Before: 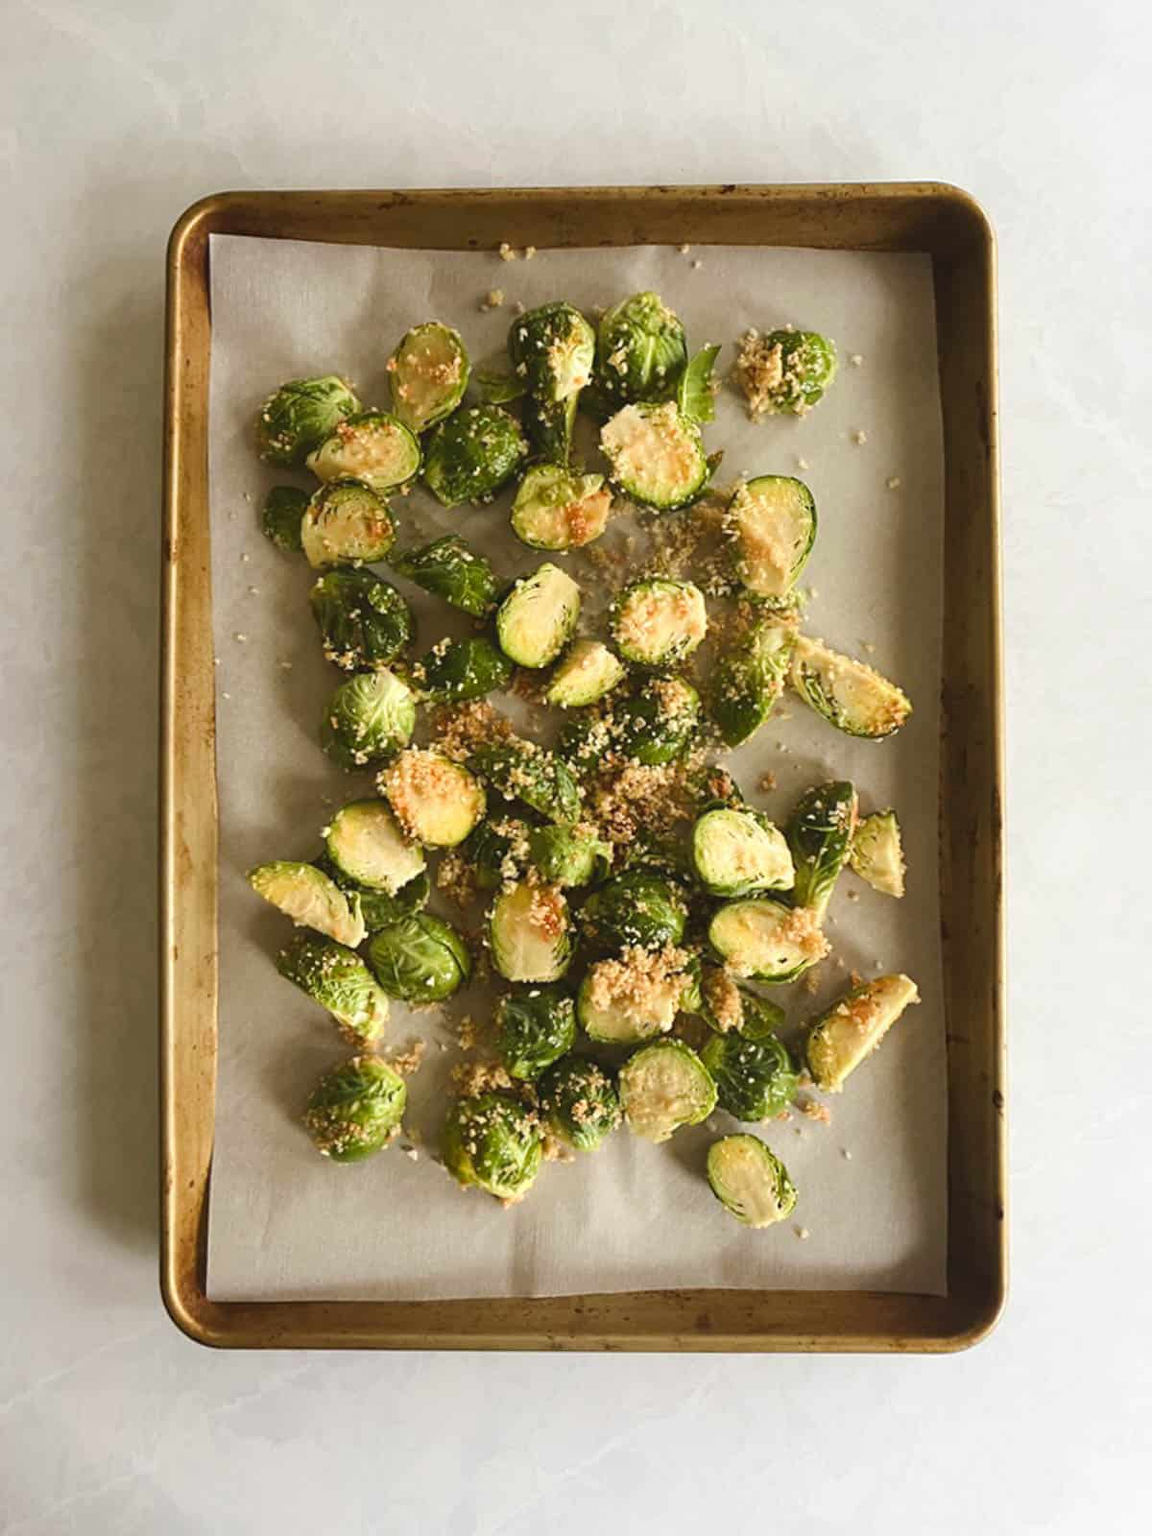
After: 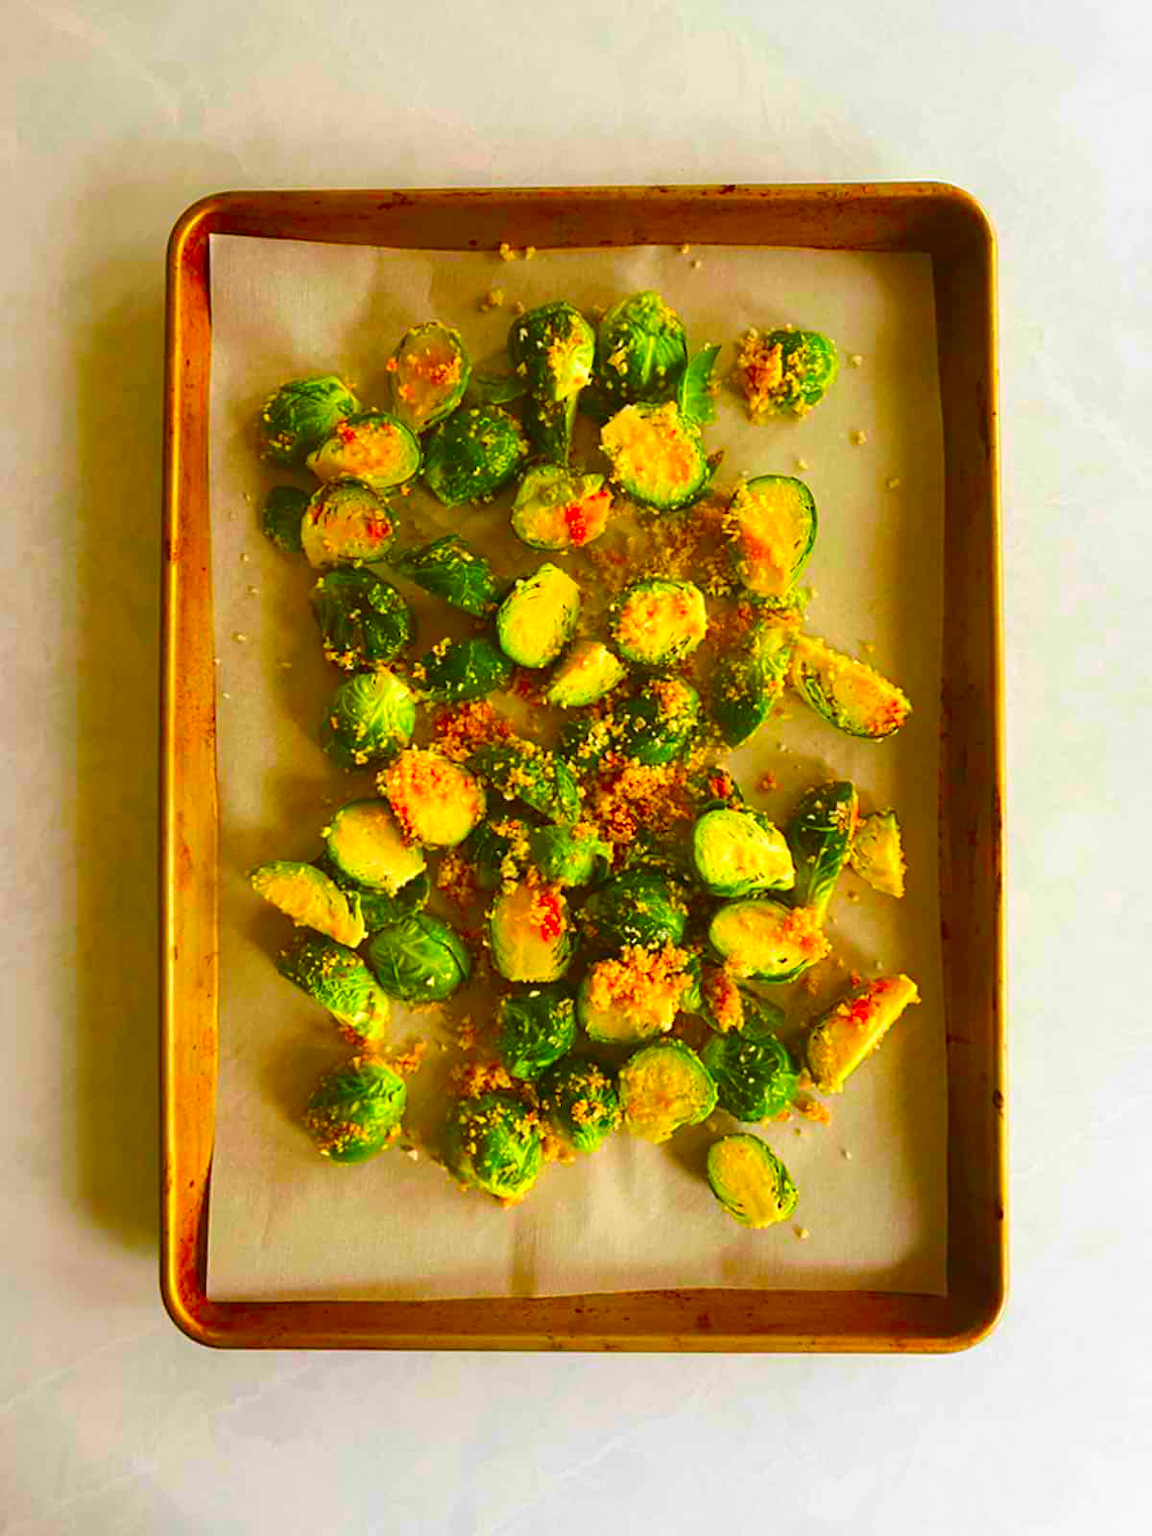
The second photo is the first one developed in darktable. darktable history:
color correction: highlights b* 0.058, saturation 2.95
